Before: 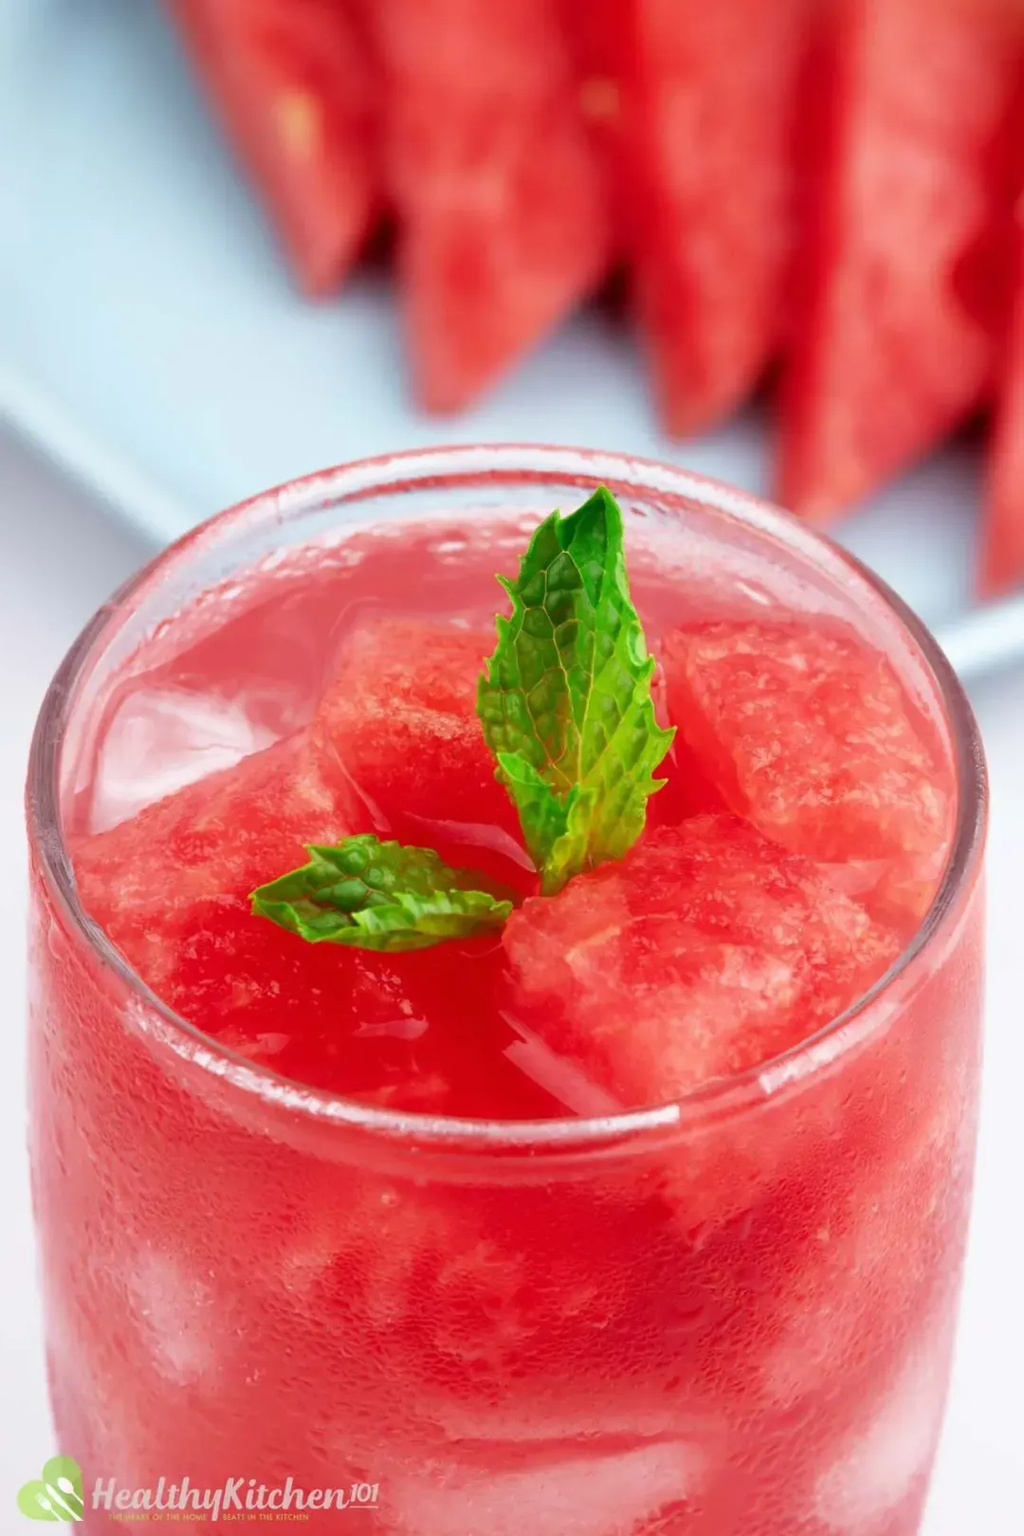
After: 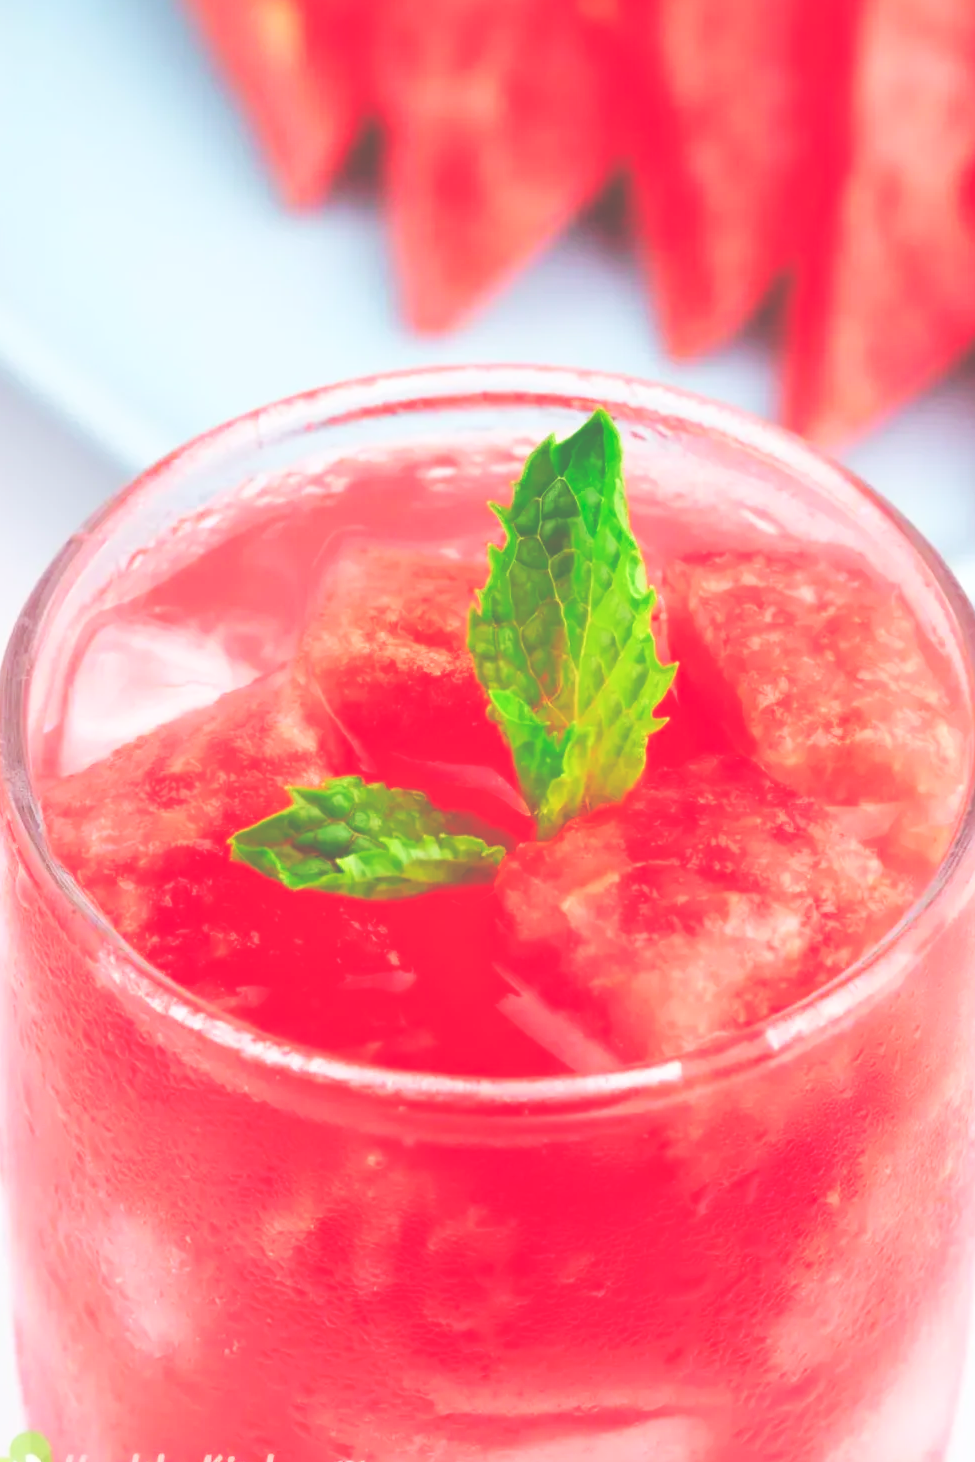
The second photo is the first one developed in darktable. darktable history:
tone curve: curves: ch0 [(0, 0) (0.003, 0.224) (0.011, 0.229) (0.025, 0.234) (0.044, 0.242) (0.069, 0.249) (0.1, 0.256) (0.136, 0.265) (0.177, 0.285) (0.224, 0.304) (0.277, 0.337) (0.335, 0.385) (0.399, 0.435) (0.468, 0.507) (0.543, 0.59) (0.623, 0.674) (0.709, 0.763) (0.801, 0.852) (0.898, 0.931) (1, 1)], preserve colors none
crop: left 3.305%, top 6.436%, right 6.389%, bottom 3.258%
levels: levels [0.093, 0.434, 0.988]
